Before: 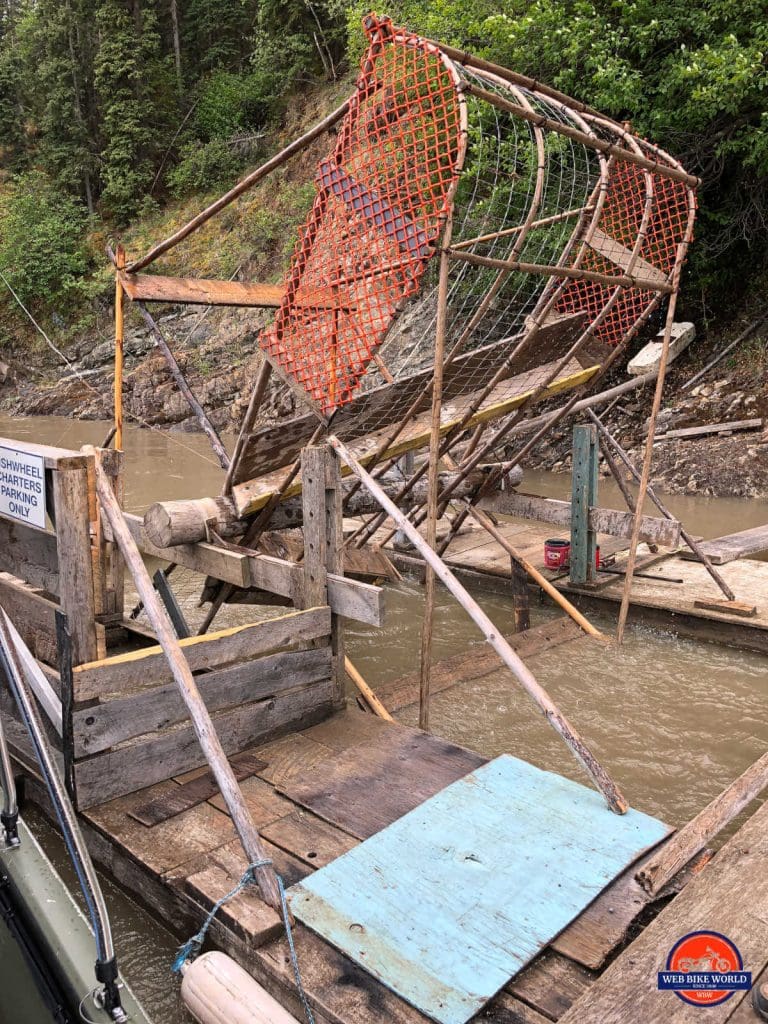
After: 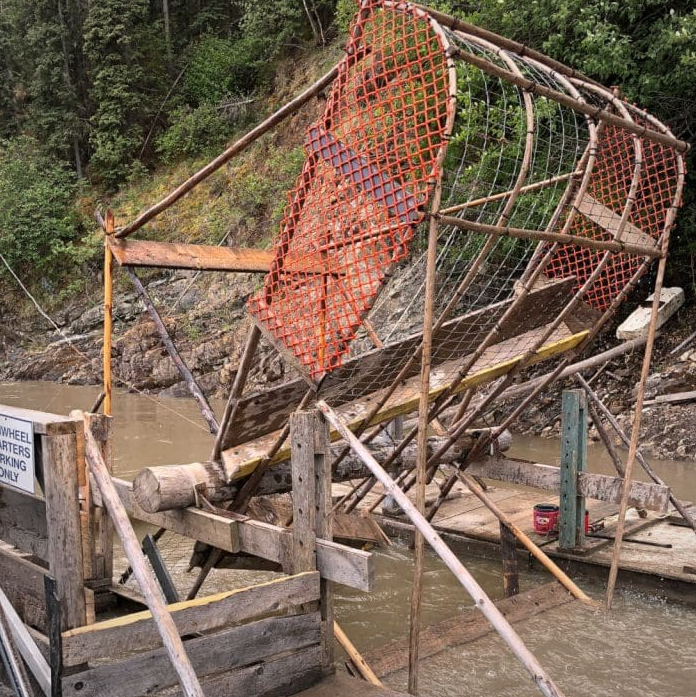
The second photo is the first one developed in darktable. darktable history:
crop: left 1.519%, top 3.429%, right 7.747%, bottom 28.41%
vignetting: fall-off start 73.6%, brightness -0.194, saturation -0.31
